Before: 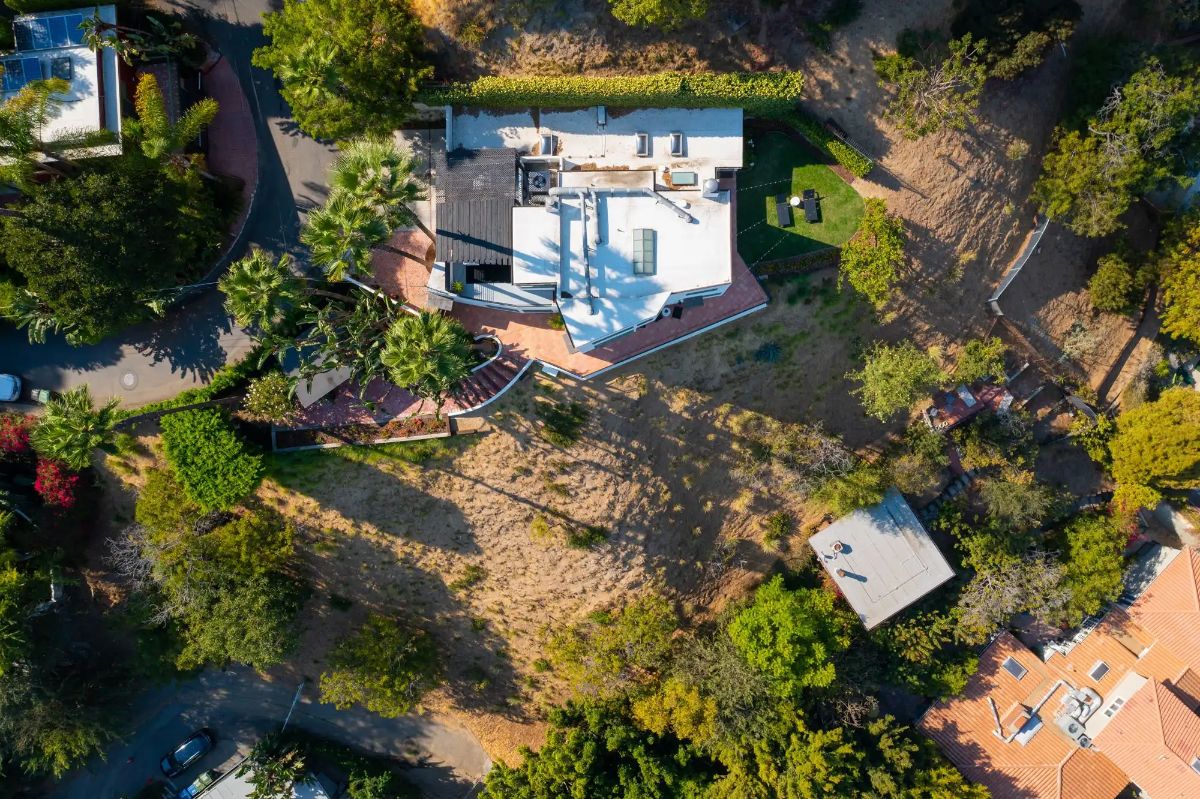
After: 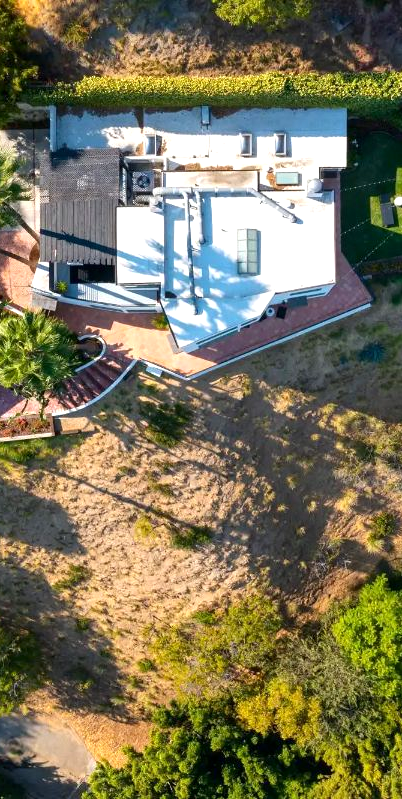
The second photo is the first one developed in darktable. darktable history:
contrast brightness saturation: contrast 0.027, brightness -0.041
crop: left 33.009%, right 33.421%
shadows and highlights: shadows 49.07, highlights -41.74, soften with gaussian
exposure: black level correction 0.001, exposure 0.5 EV, compensate exposure bias true, compensate highlight preservation false
